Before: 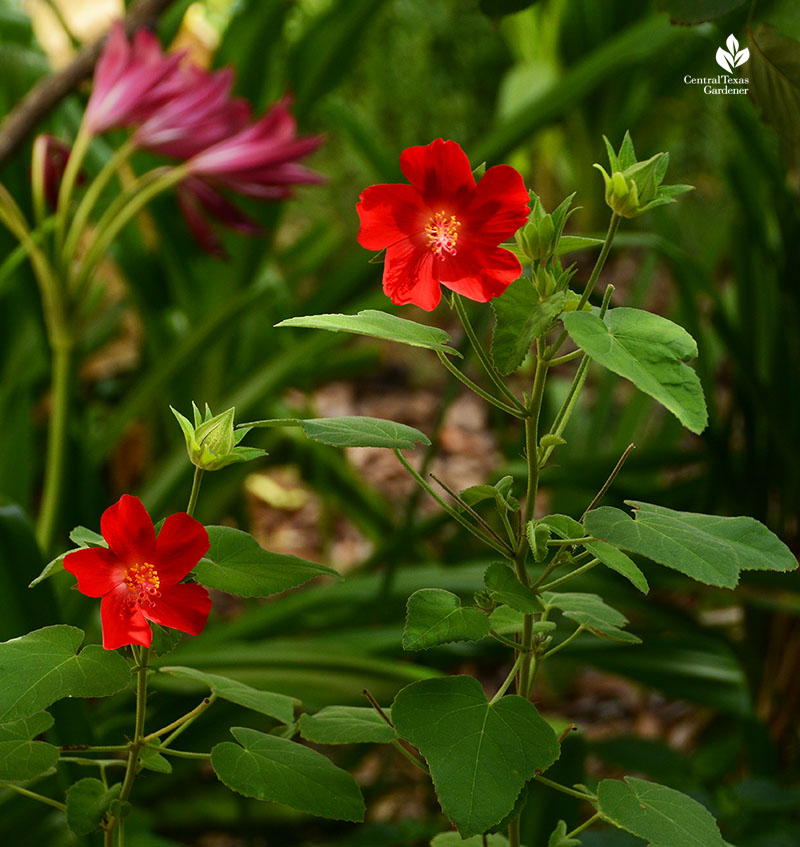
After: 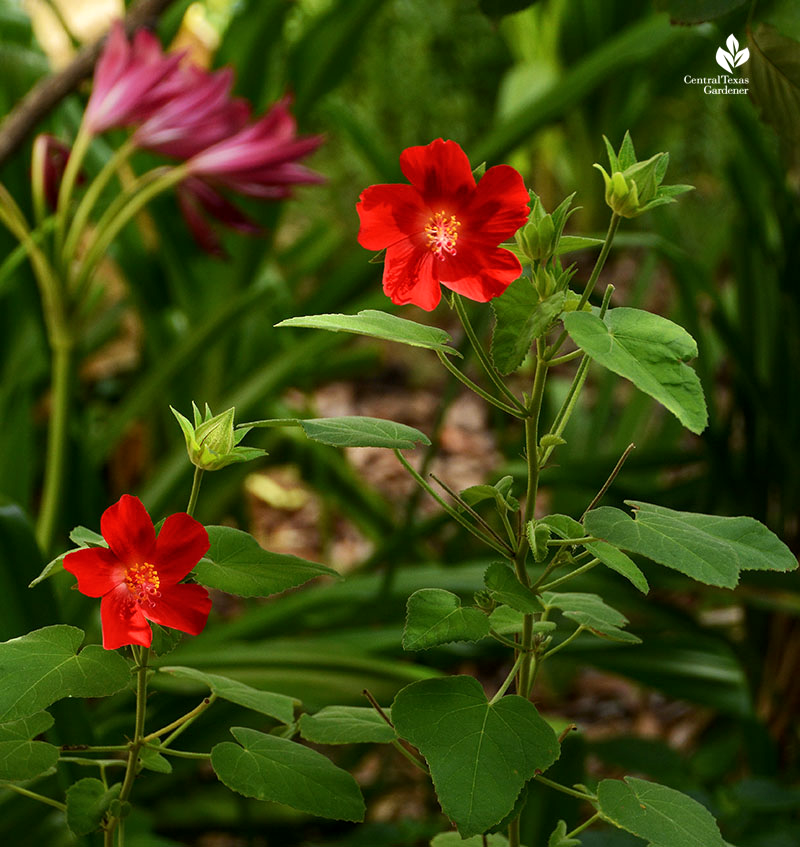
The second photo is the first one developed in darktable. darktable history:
local contrast: highlights 104%, shadows 98%, detail 120%, midtone range 0.2
